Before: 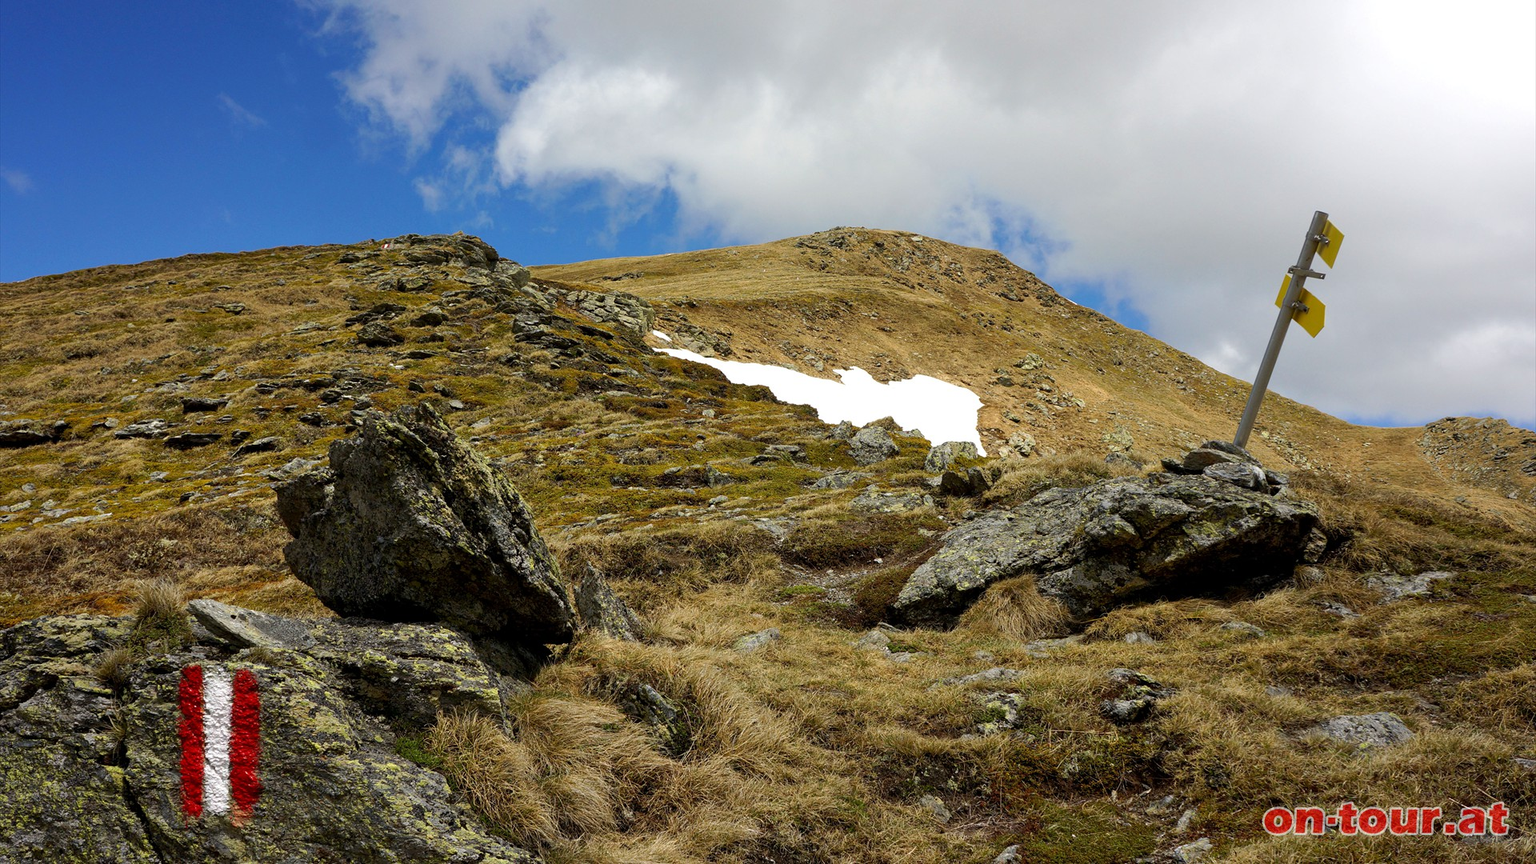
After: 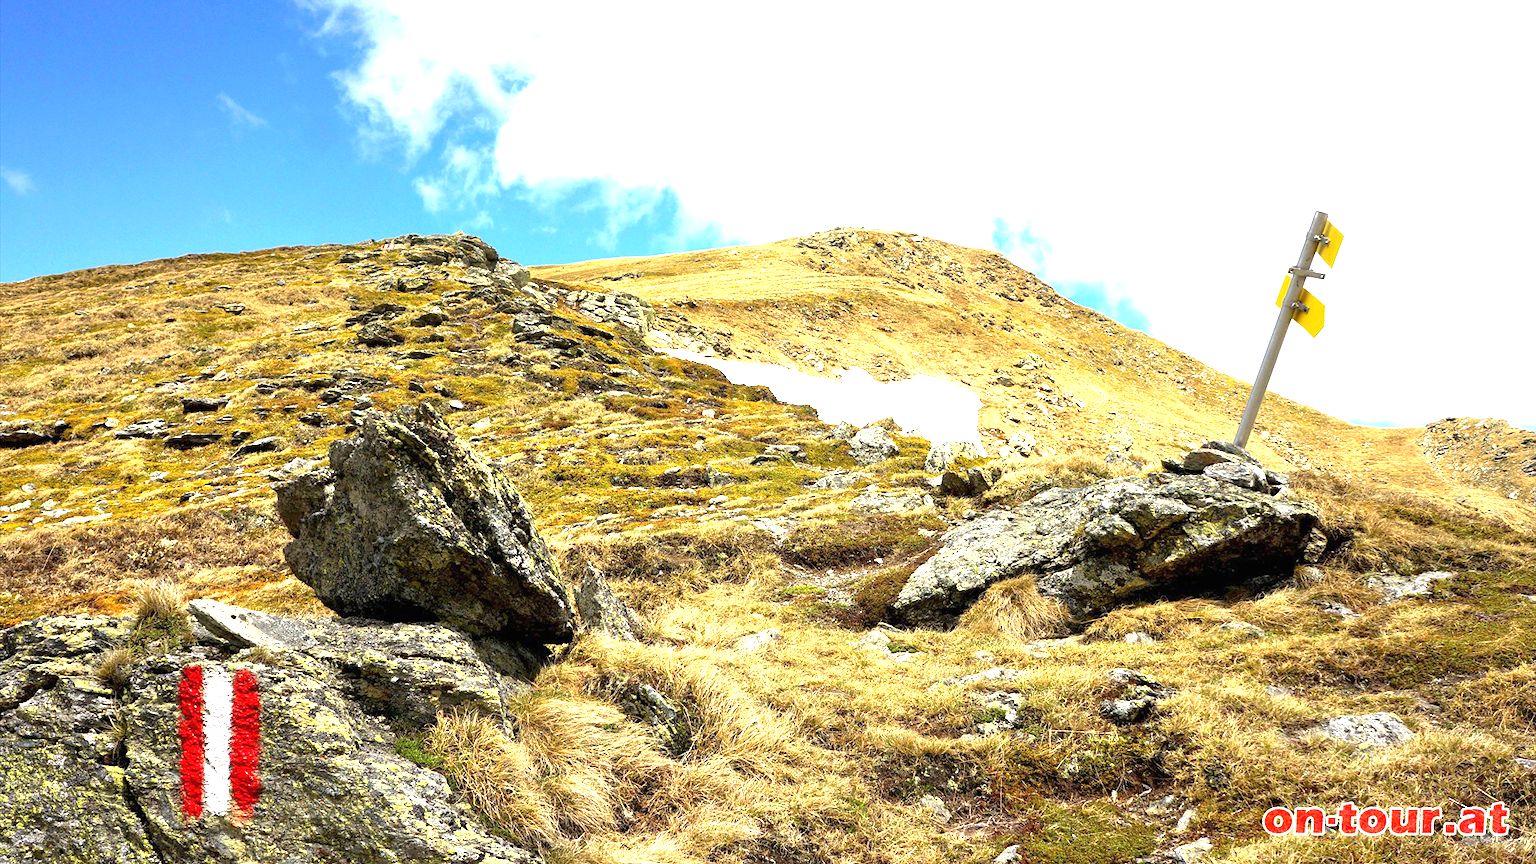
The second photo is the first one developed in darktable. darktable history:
exposure: black level correction 0, exposure 1.946 EV, compensate highlight preservation false
